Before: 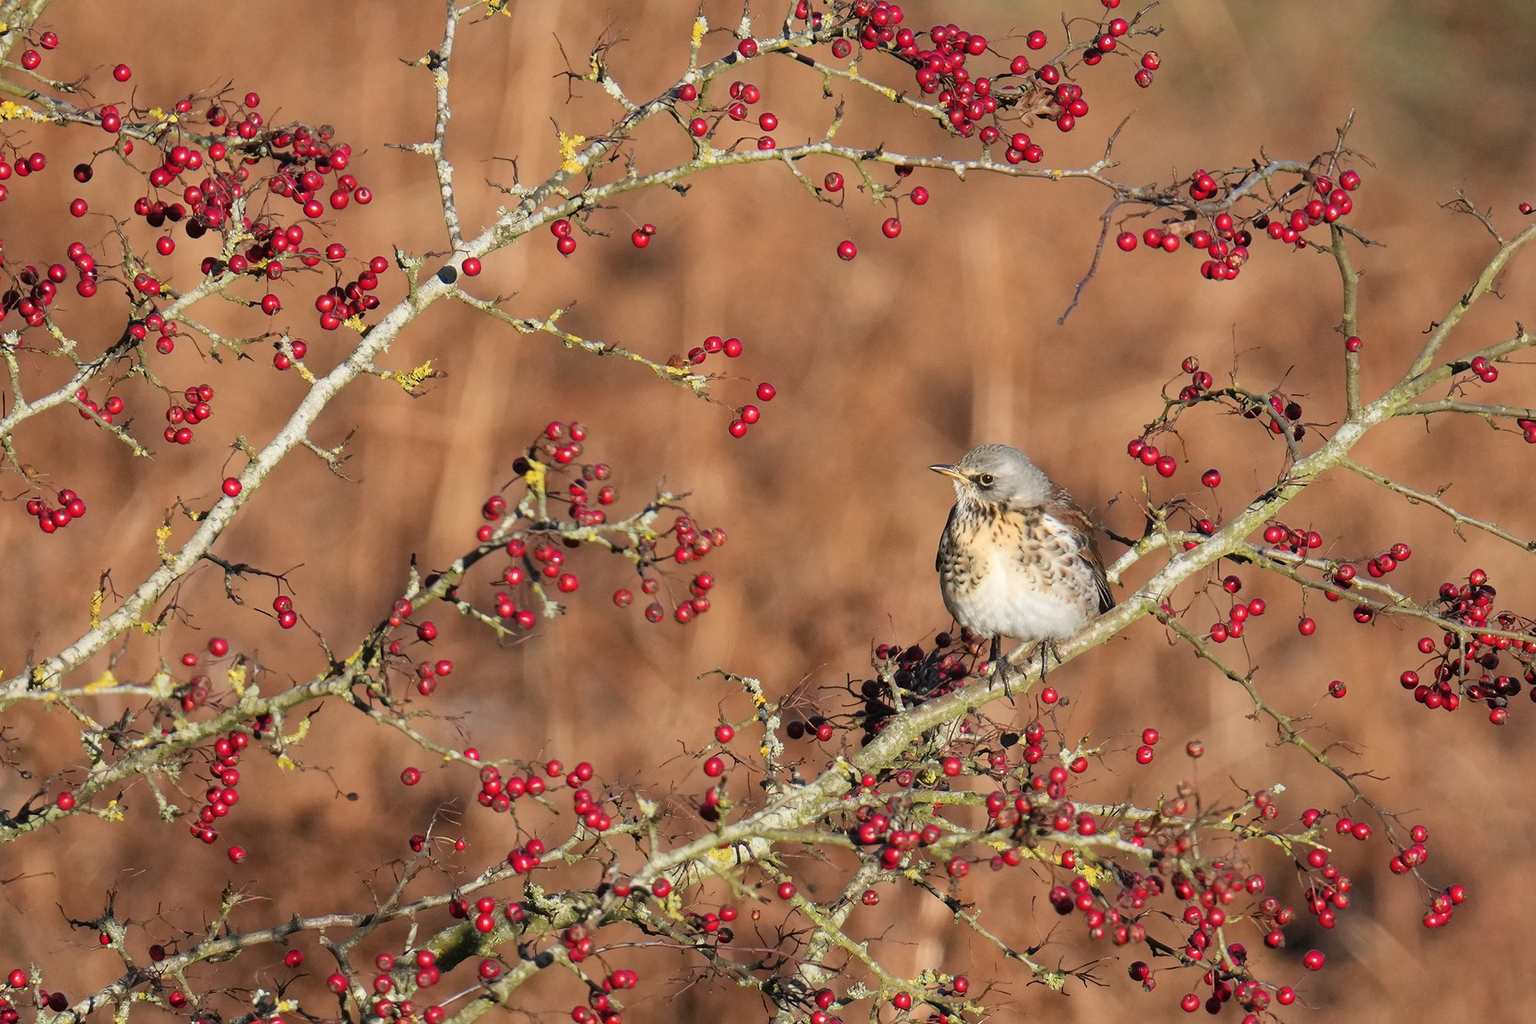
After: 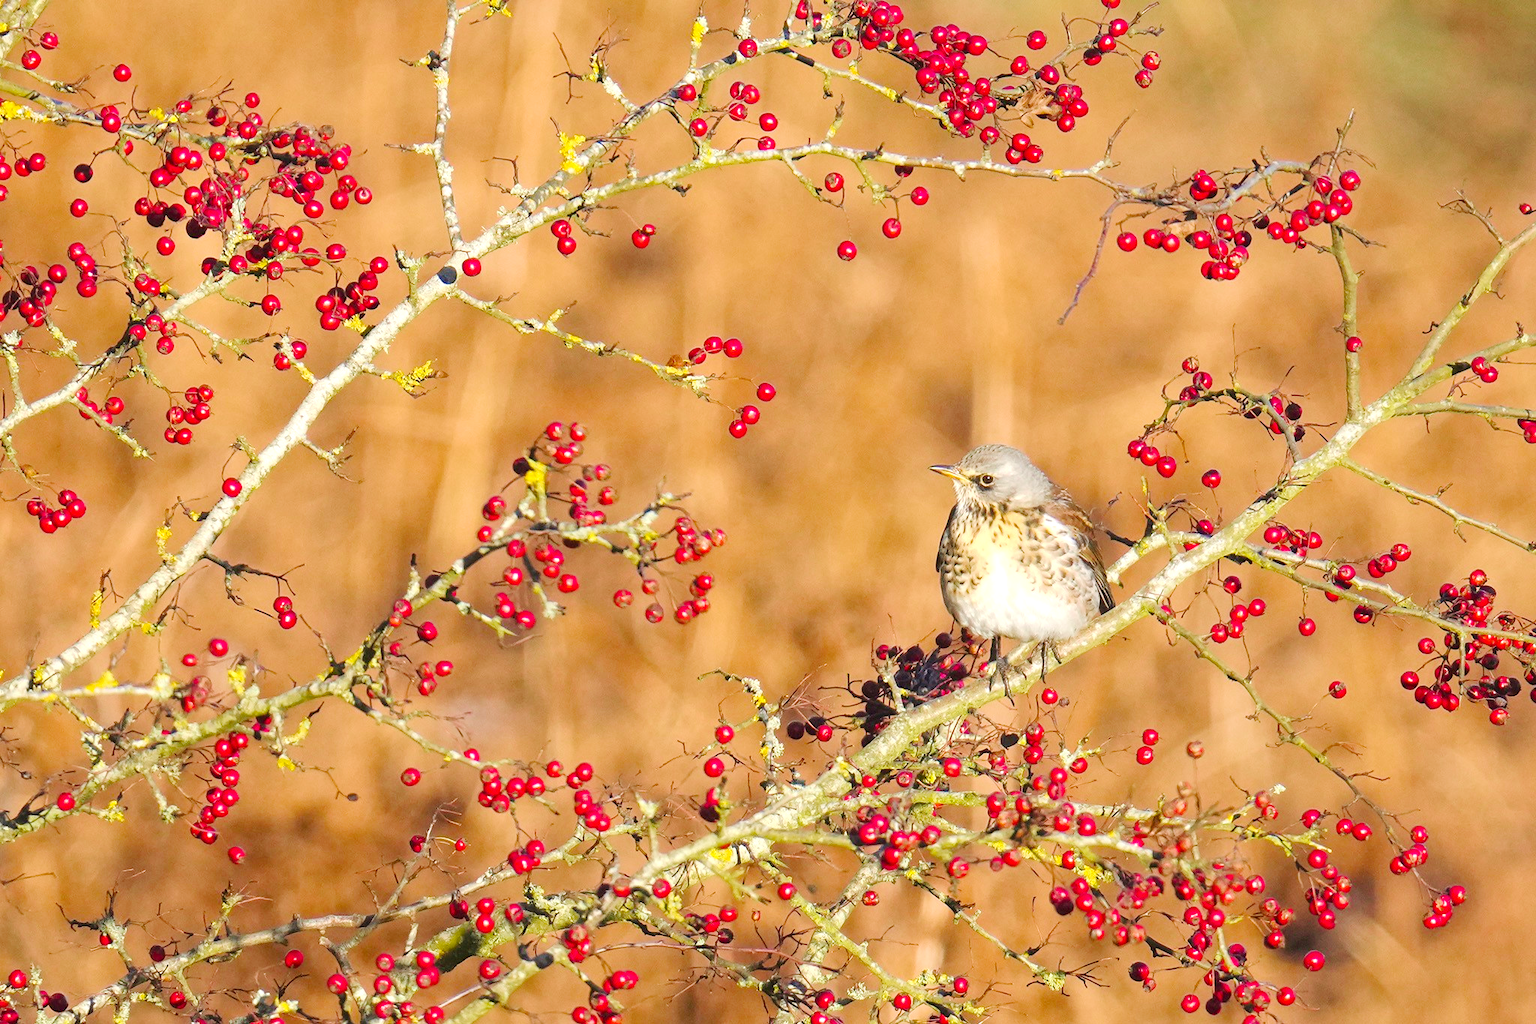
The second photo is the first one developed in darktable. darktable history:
velvia: on, module defaults
color balance rgb: power › hue 60.26°, perceptual saturation grading › global saturation 28.304%, perceptual saturation grading › mid-tones 12.418%, perceptual saturation grading › shadows 9.187%, global vibrance 20%
exposure: black level correction -0.002, exposure 0.531 EV, compensate highlight preservation false
base curve: curves: ch0 [(0, 0) (0.158, 0.273) (0.879, 0.895) (1, 1)], preserve colors none
